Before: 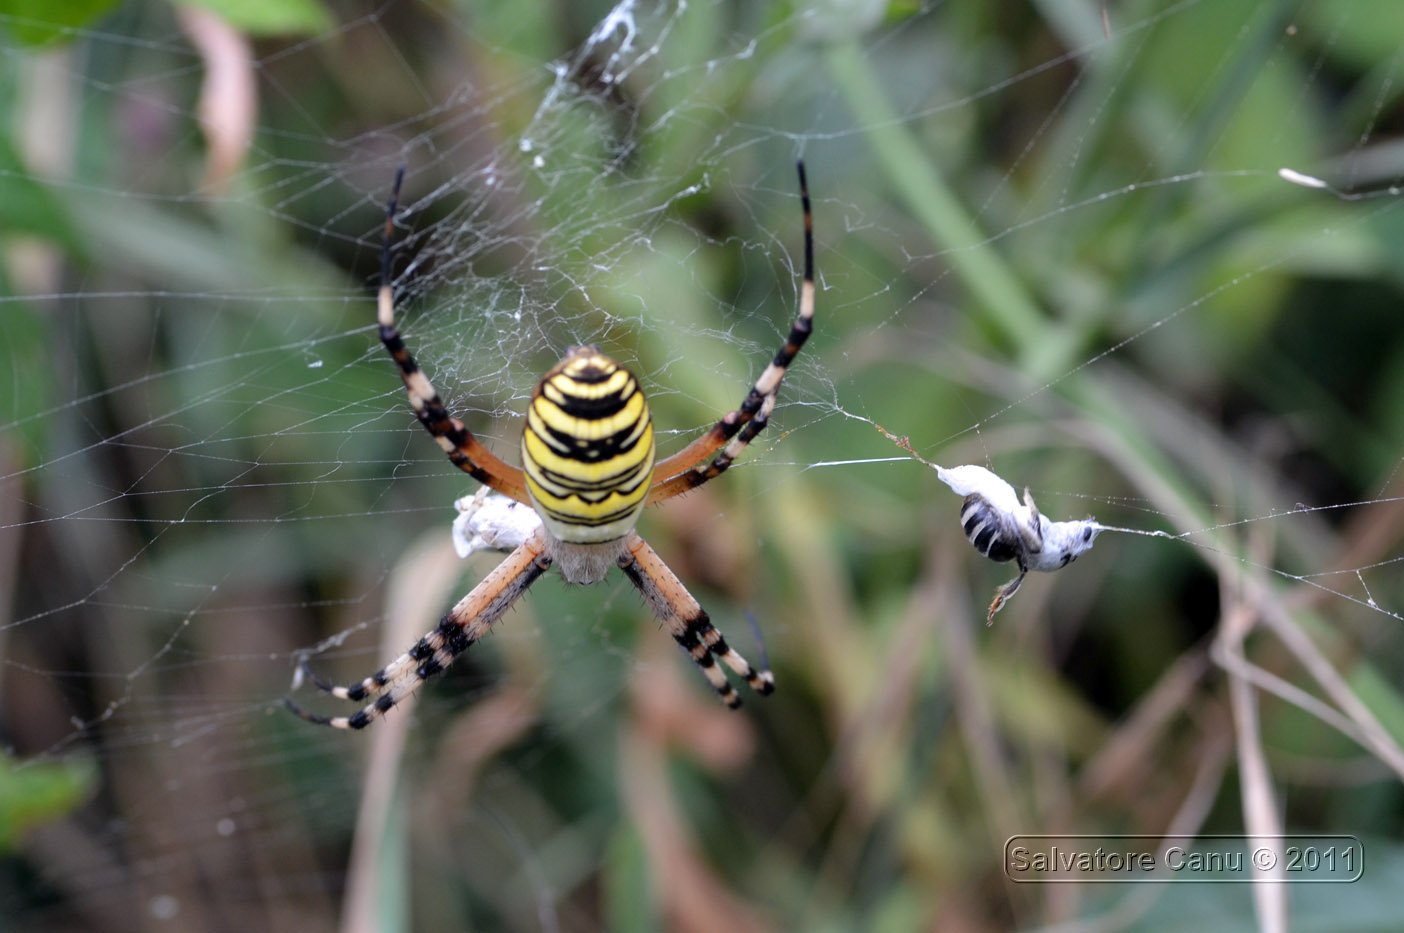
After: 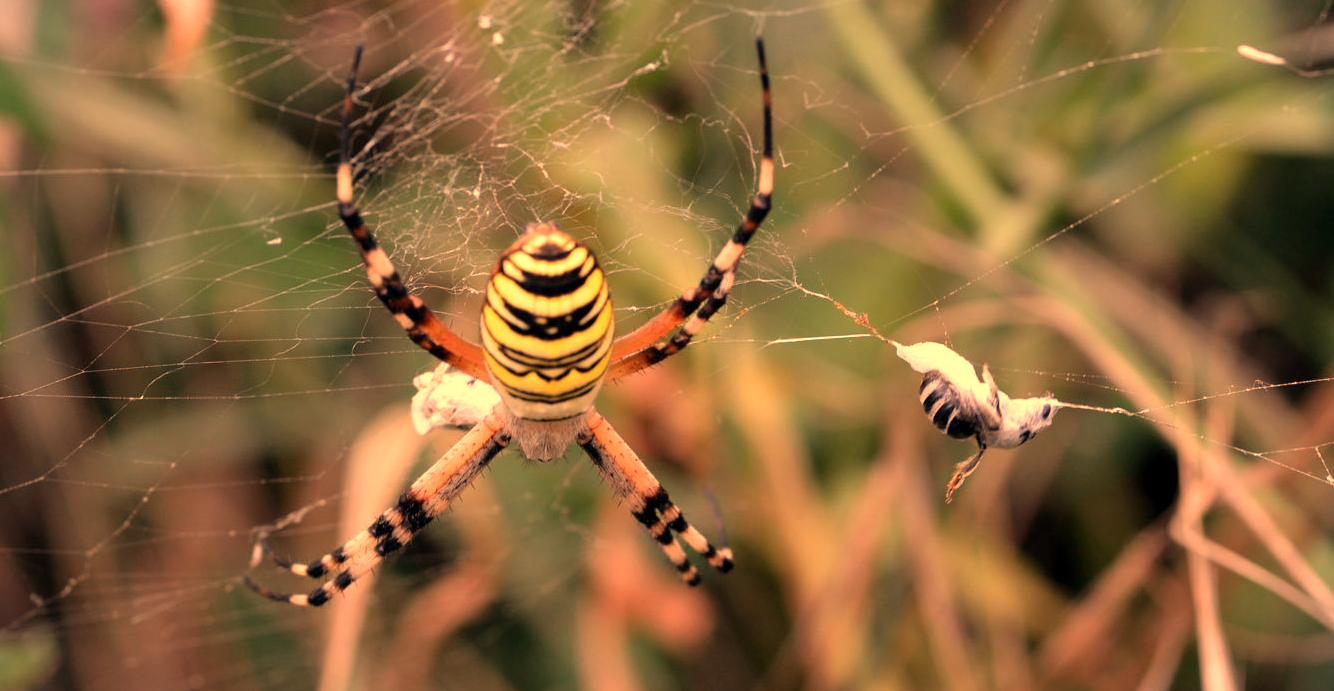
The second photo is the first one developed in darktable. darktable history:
crop and rotate: left 2.991%, top 13.302%, right 1.981%, bottom 12.636%
white balance: red 1.467, blue 0.684
vignetting: fall-off start 100%, brightness -0.282, width/height ratio 1.31
